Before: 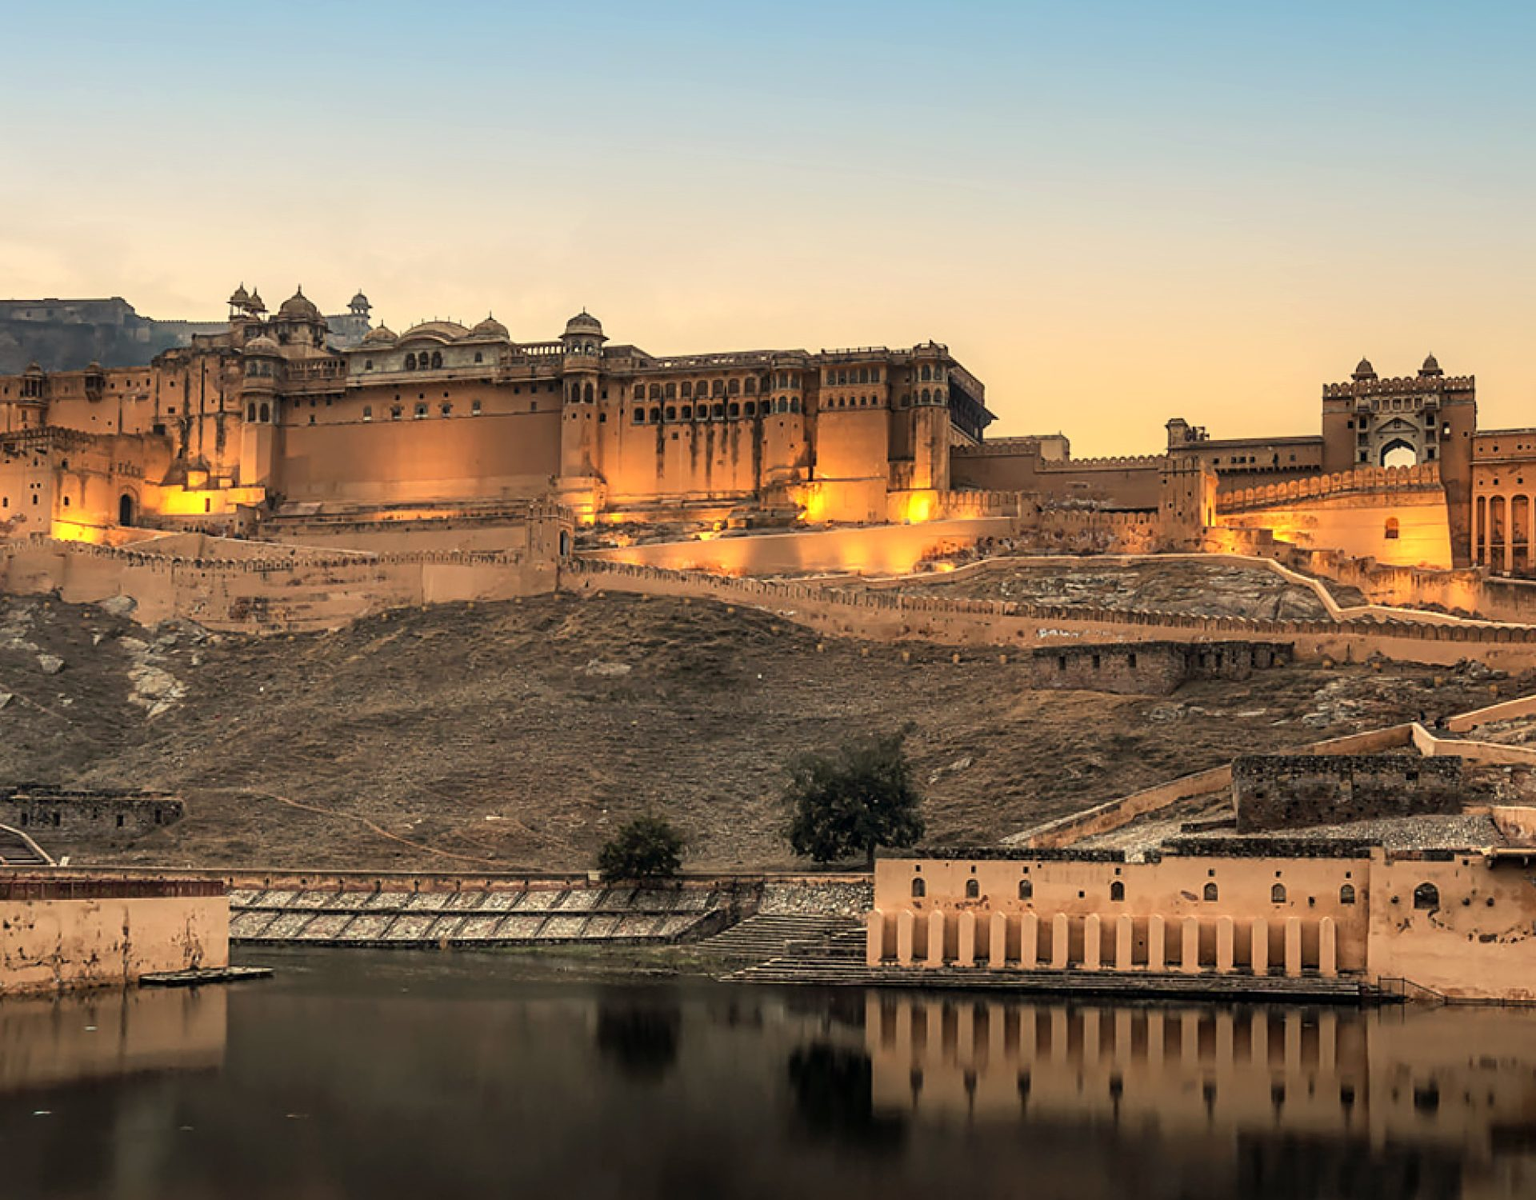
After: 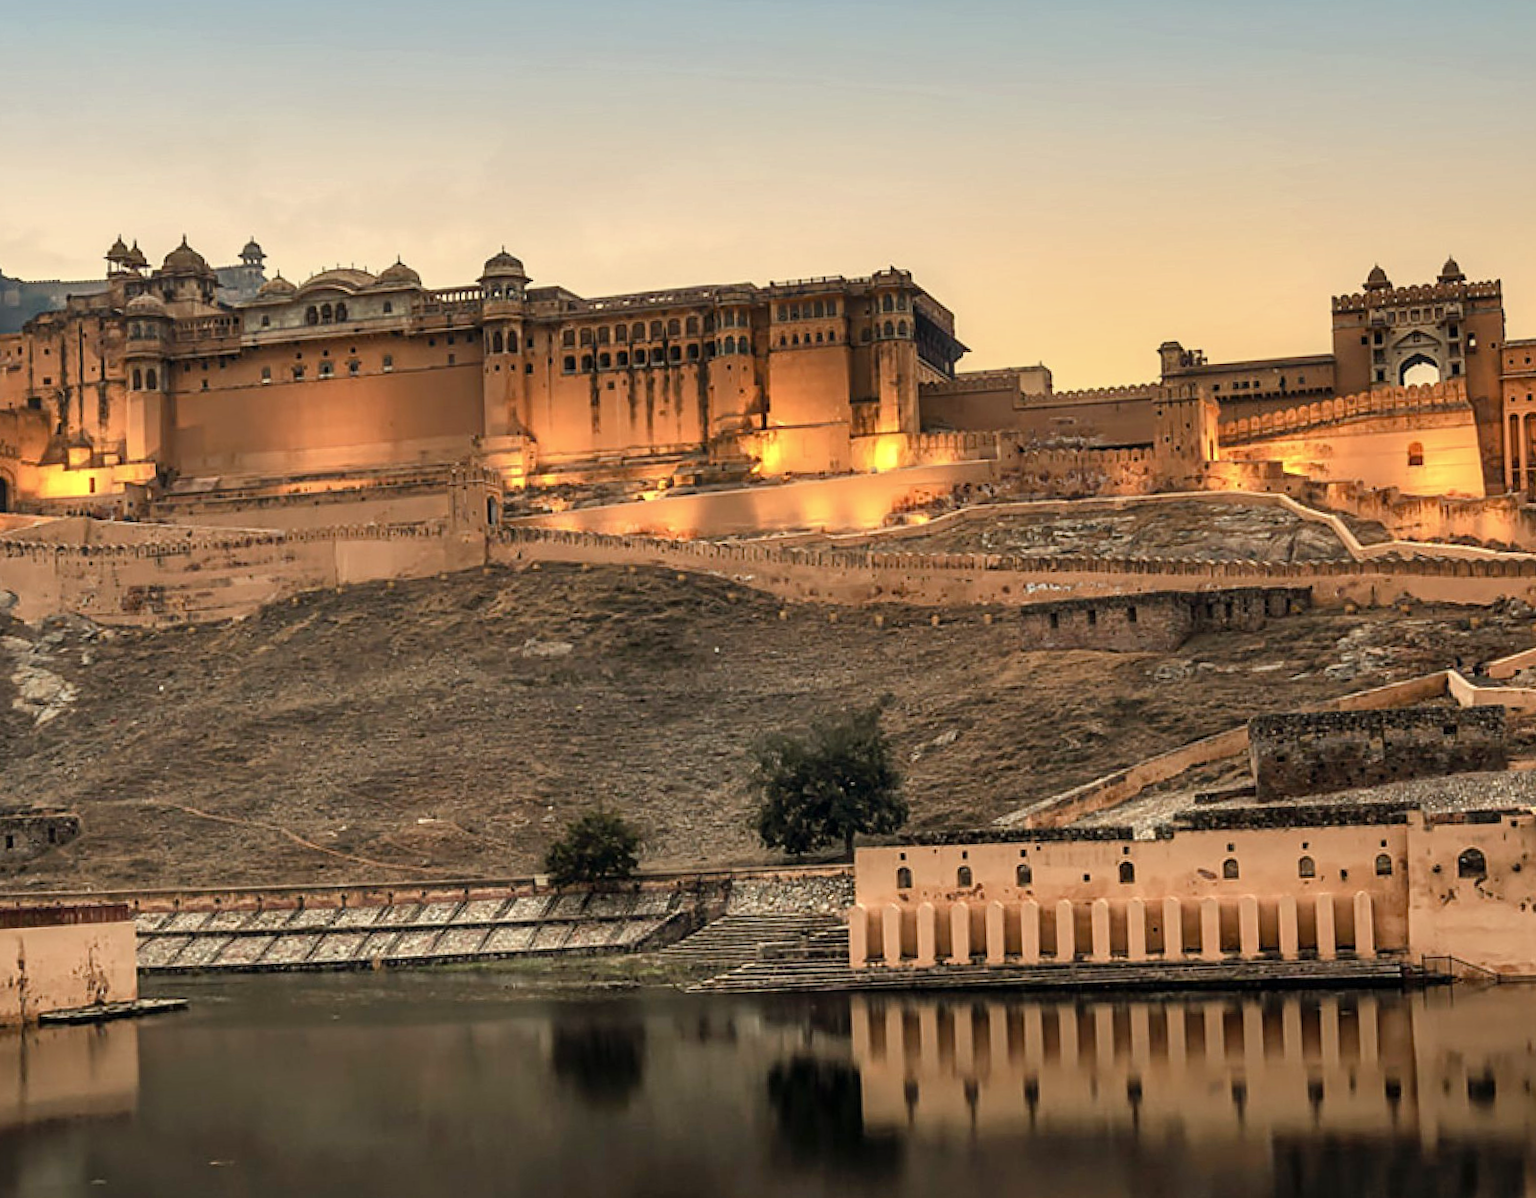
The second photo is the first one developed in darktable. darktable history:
crop and rotate: angle 2.47°, left 5.659%, top 5.71%
color balance rgb: perceptual saturation grading › global saturation 0.81%, perceptual saturation grading › highlights -15.964%, perceptual saturation grading › shadows 24.388%
shadows and highlights: soften with gaussian
